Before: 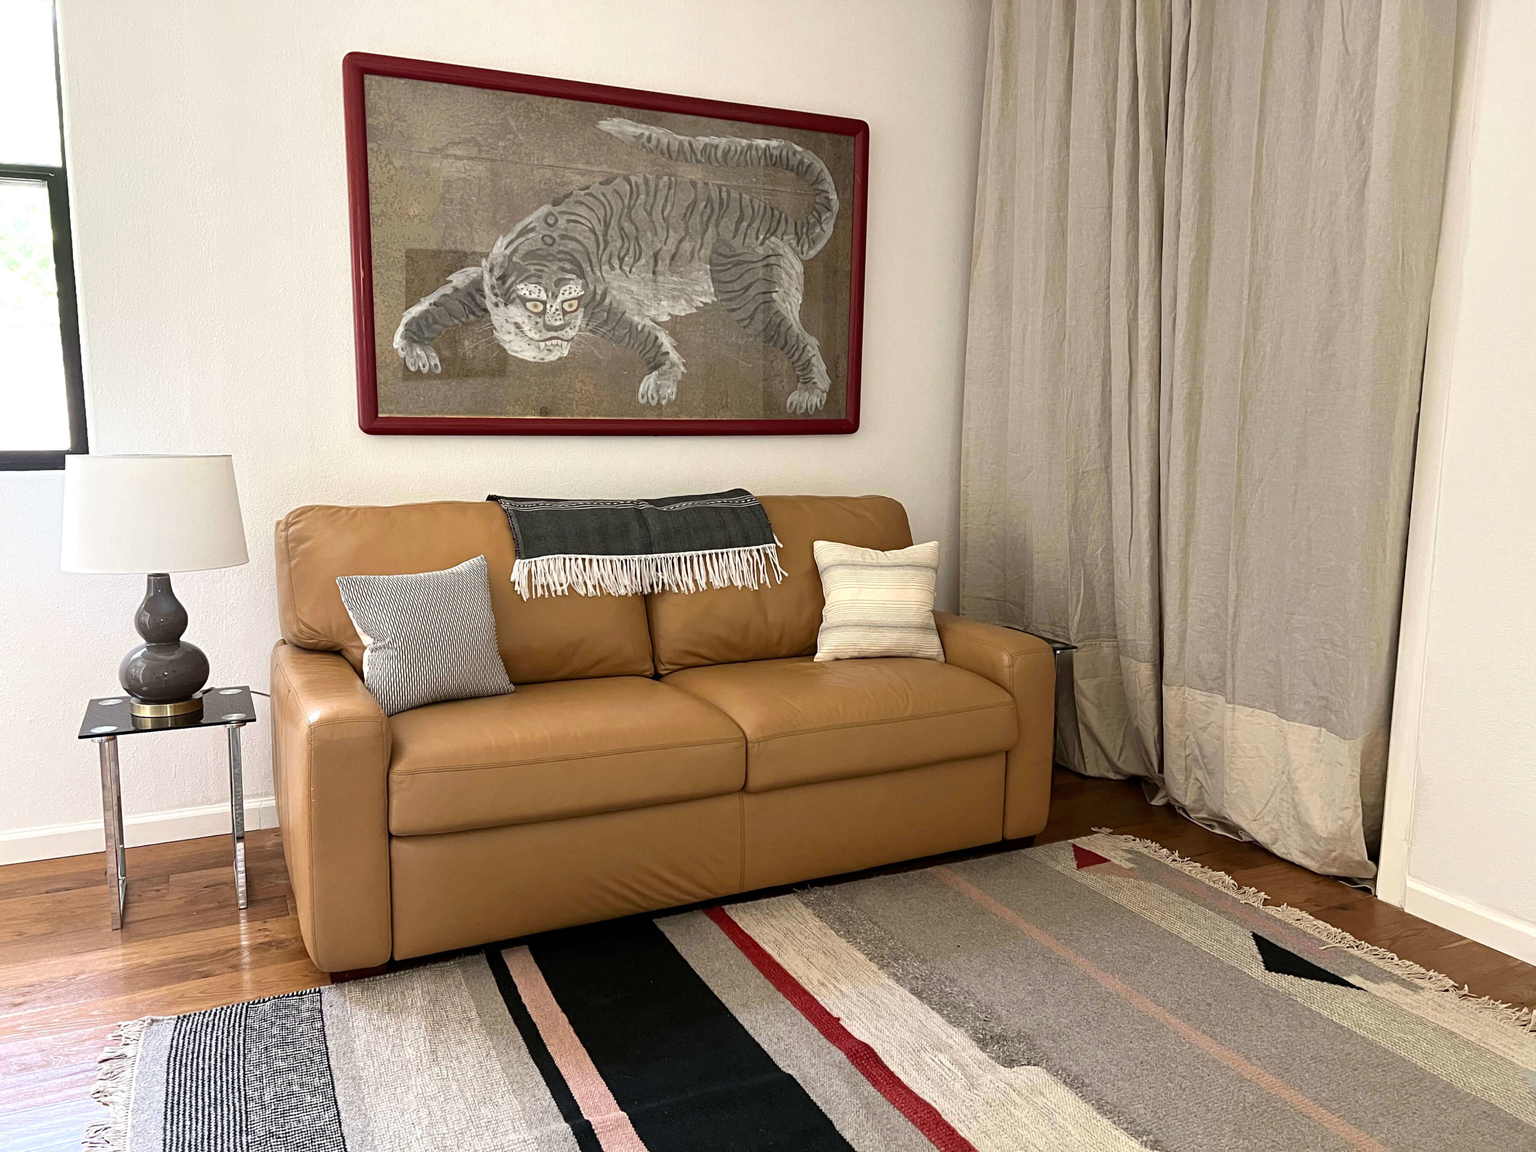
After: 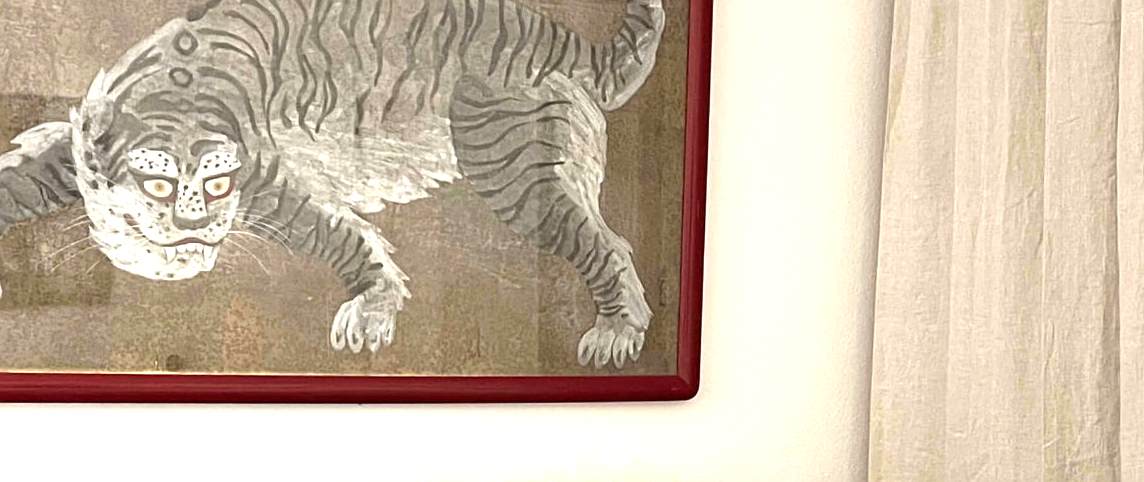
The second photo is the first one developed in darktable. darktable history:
exposure: black level correction 0, exposure 0.95 EV, compensate exposure bias true, compensate highlight preservation false
sharpen: amount 0.2
crop: left 28.64%, top 16.832%, right 26.637%, bottom 58.055%
